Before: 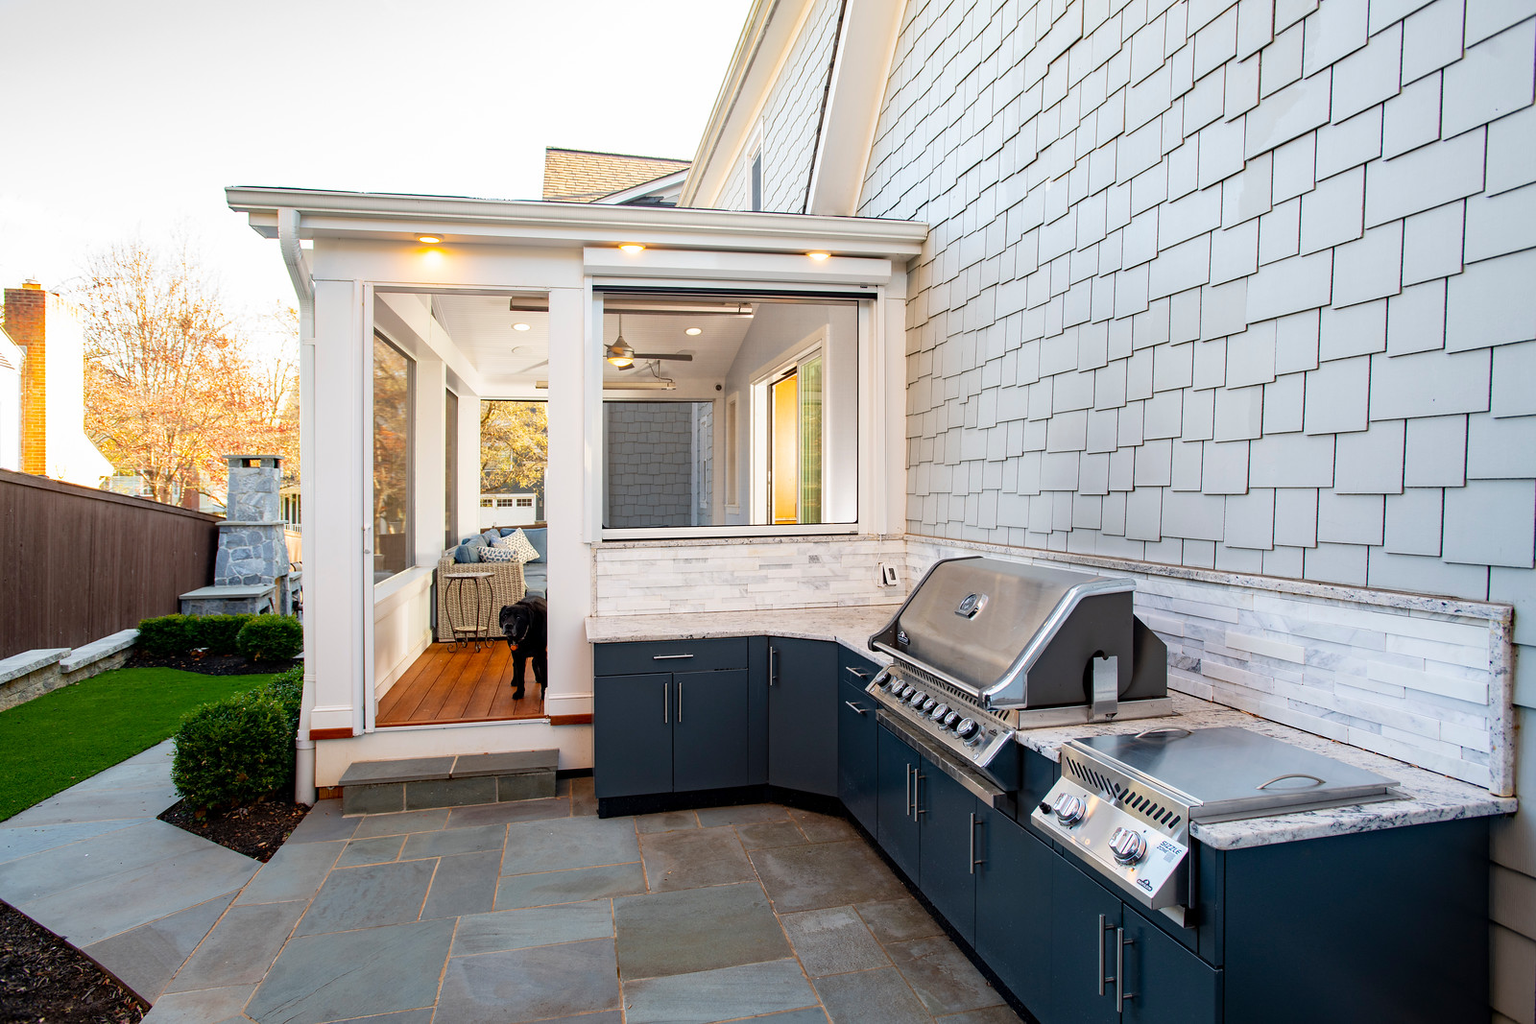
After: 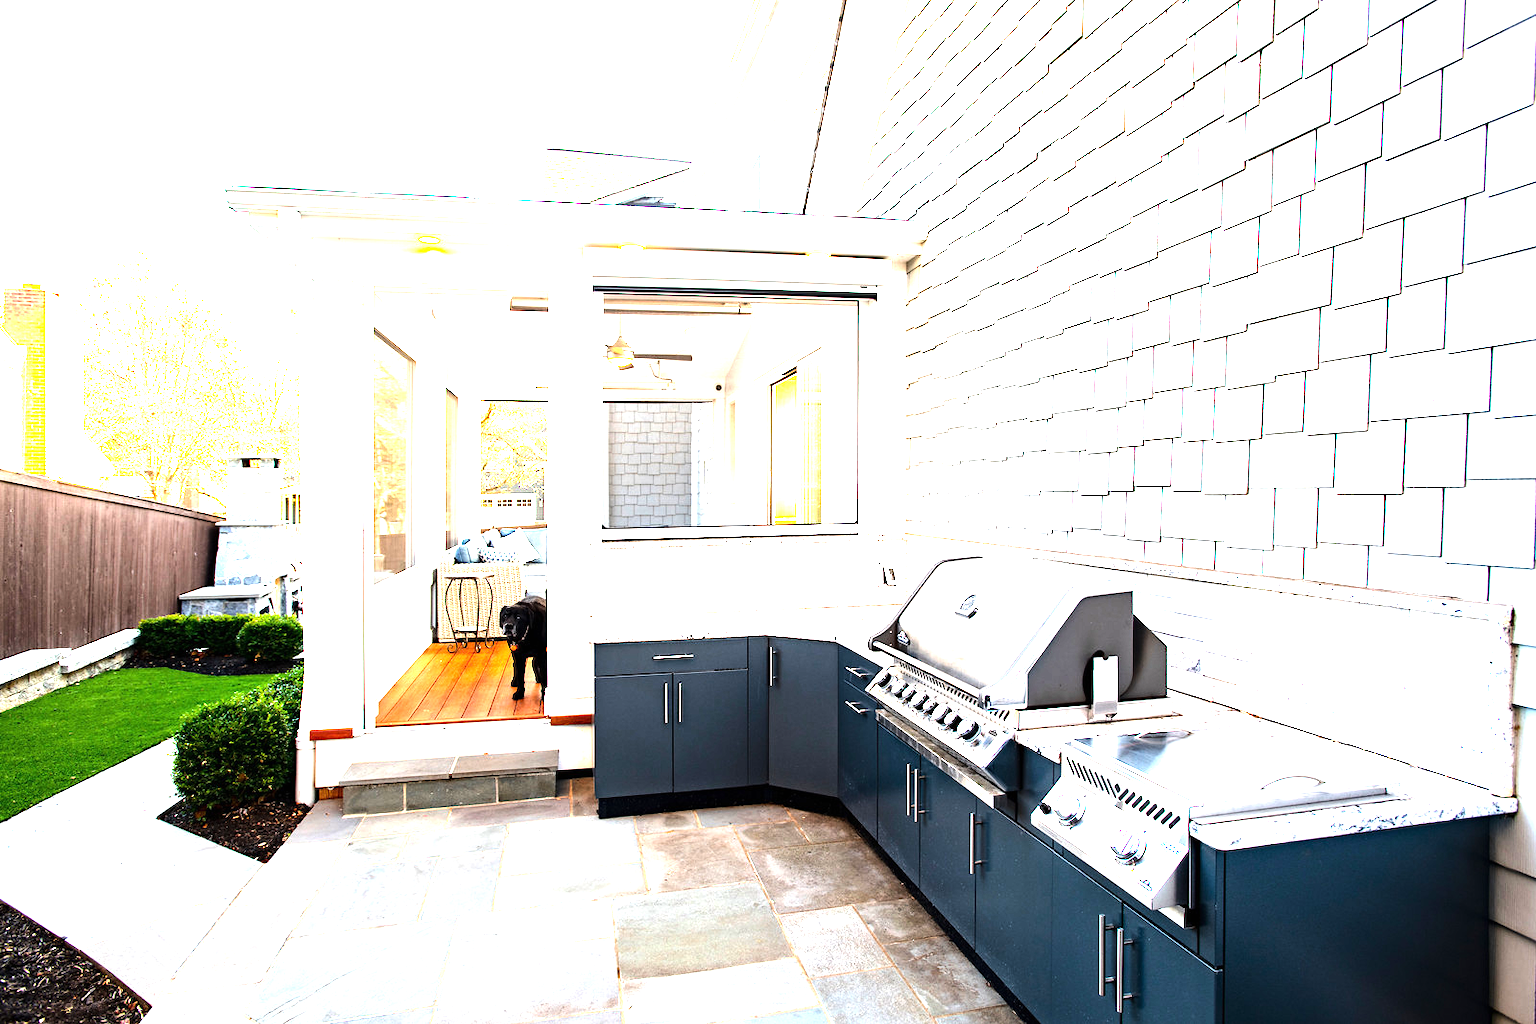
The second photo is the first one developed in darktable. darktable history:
exposure: black level correction 0, exposure 1.6 EV, compensate exposure bias true, compensate highlight preservation false
tone equalizer: -8 EV -1.08 EV, -7 EV -1.01 EV, -6 EV -0.867 EV, -5 EV -0.578 EV, -3 EV 0.578 EV, -2 EV 0.867 EV, -1 EV 1.01 EV, +0 EV 1.08 EV, edges refinement/feathering 500, mask exposure compensation -1.57 EV, preserve details no
